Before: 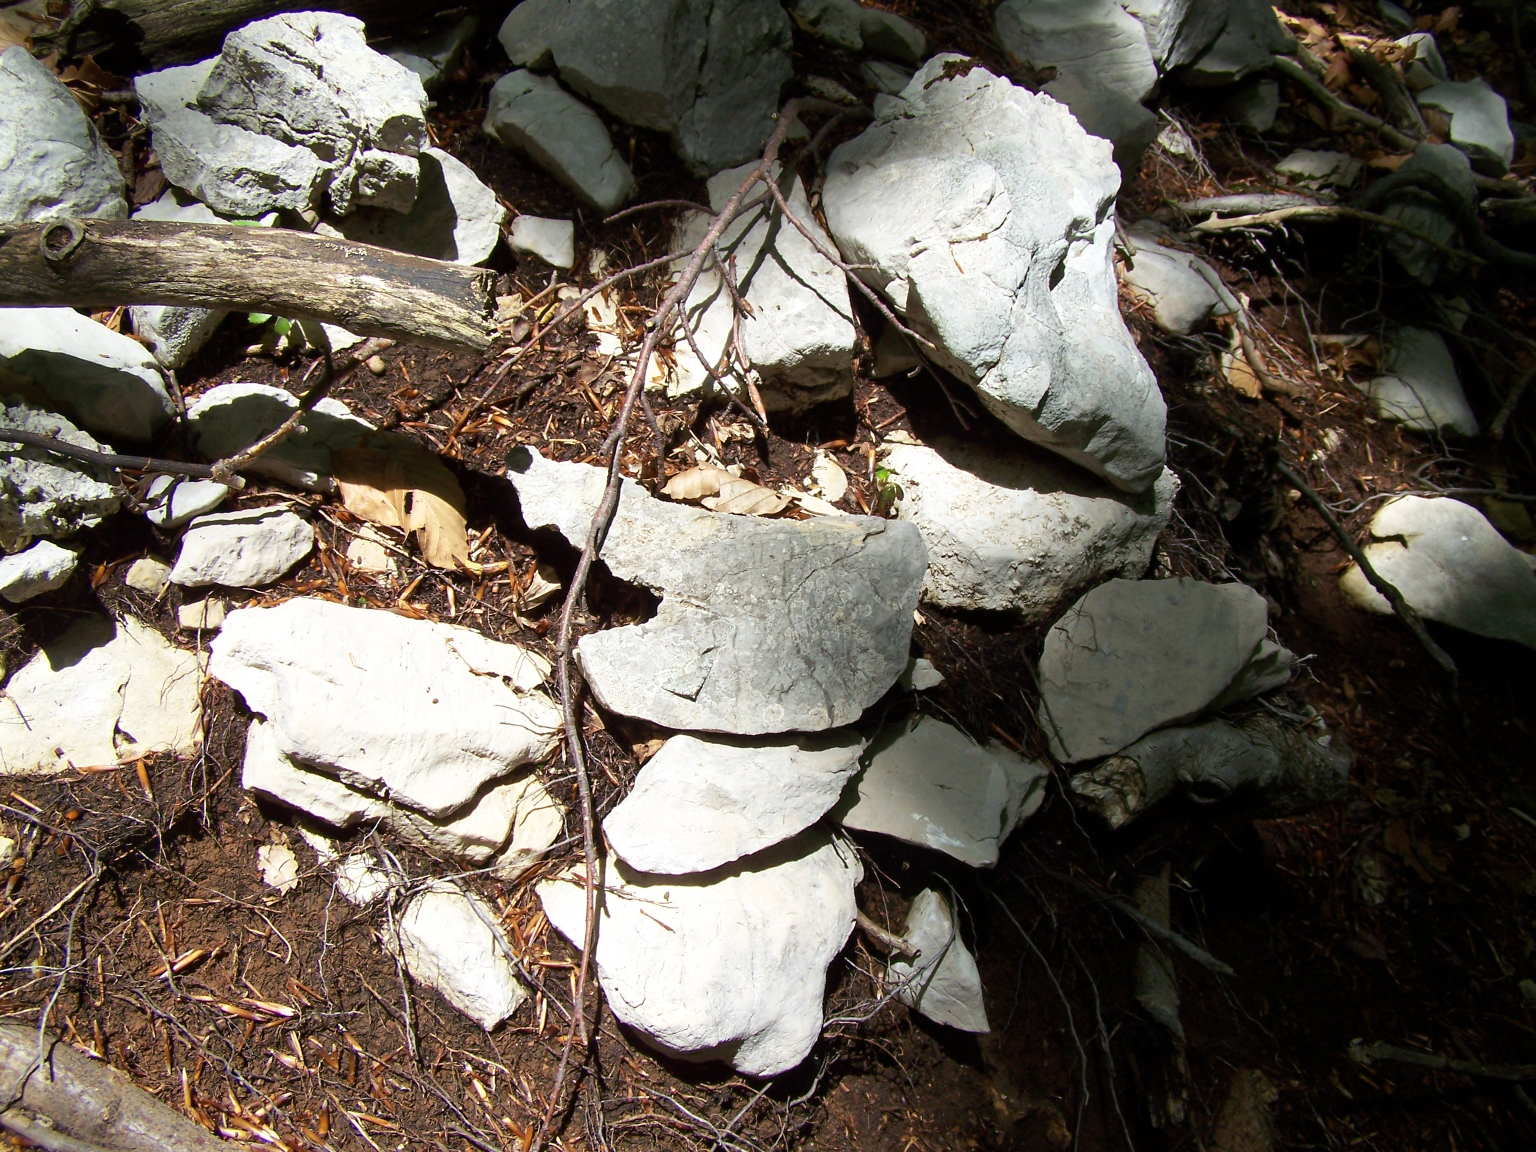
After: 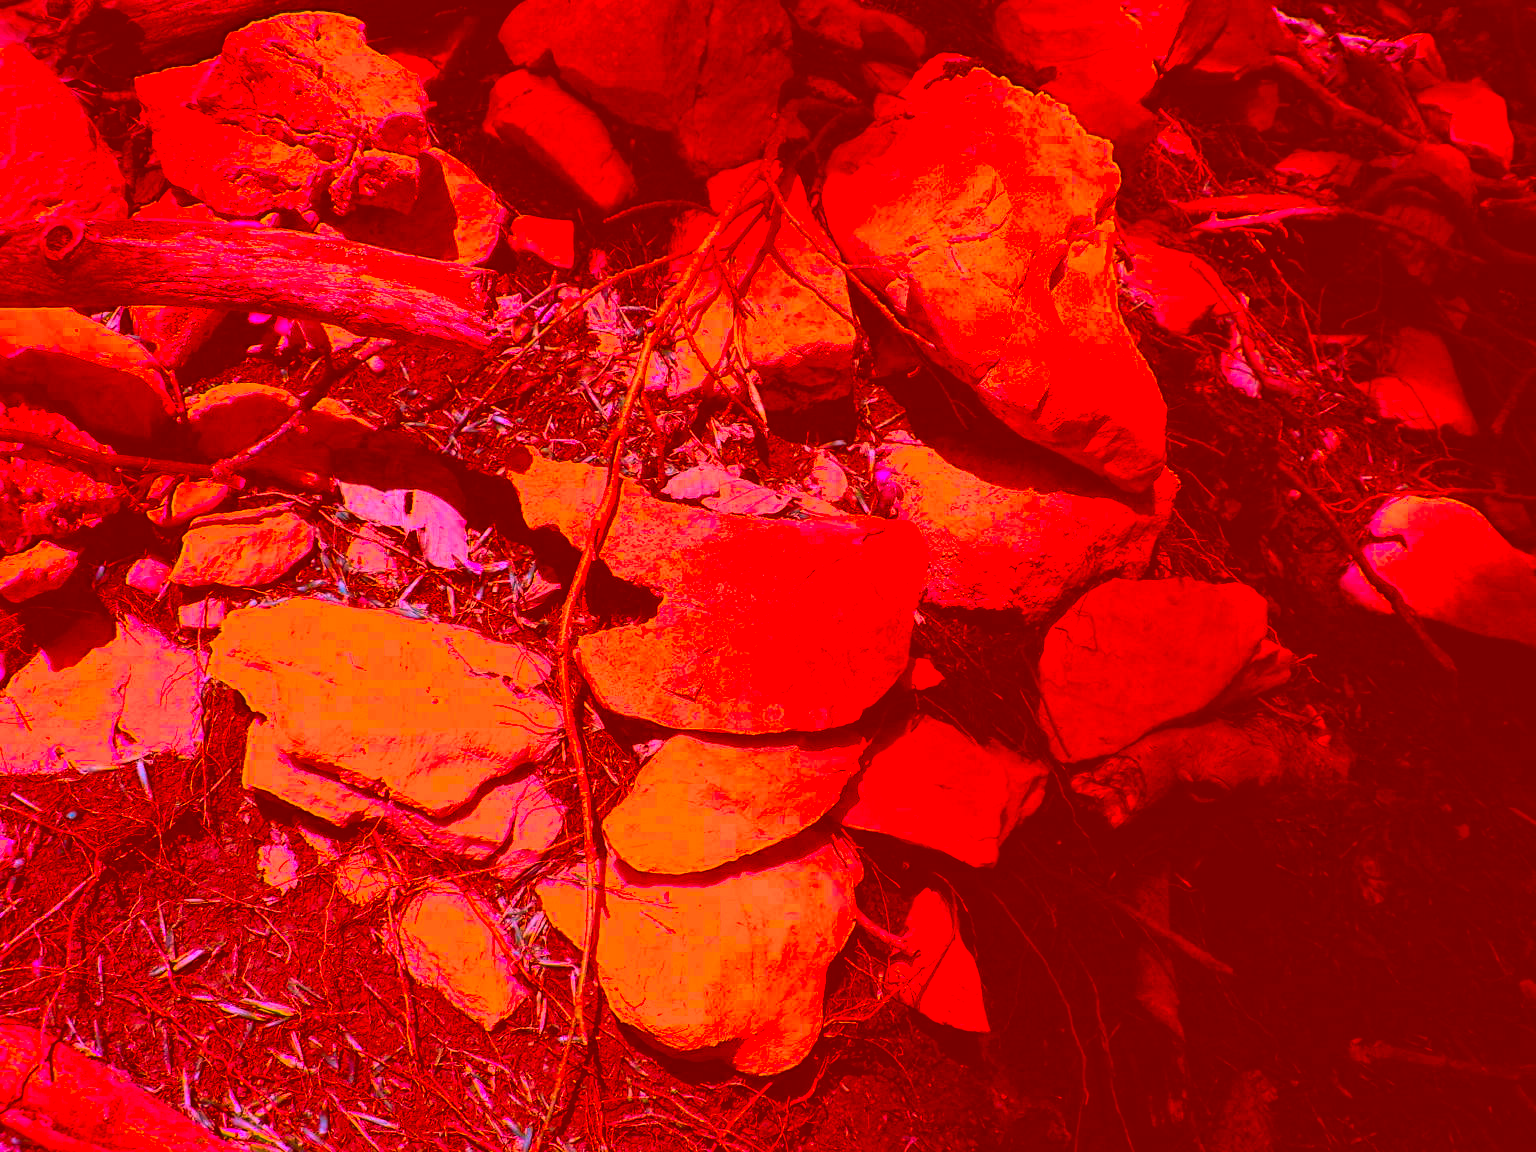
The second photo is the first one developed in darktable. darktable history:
tone equalizer: on, module defaults
color correction: highlights a* -39.06, highlights b* -39.35, shadows a* -39.95, shadows b* -39.5, saturation -2.97
